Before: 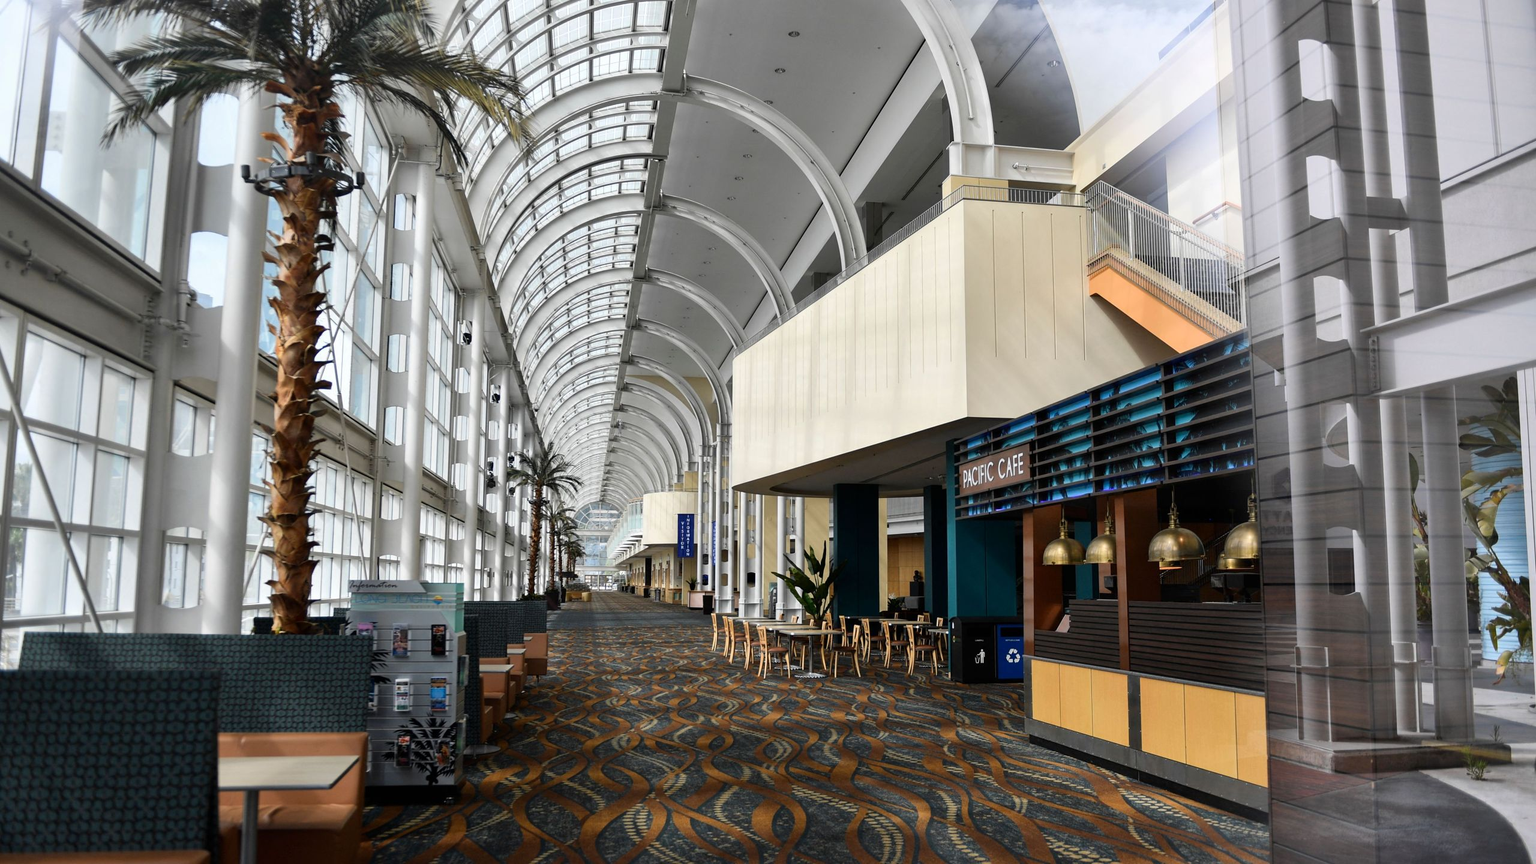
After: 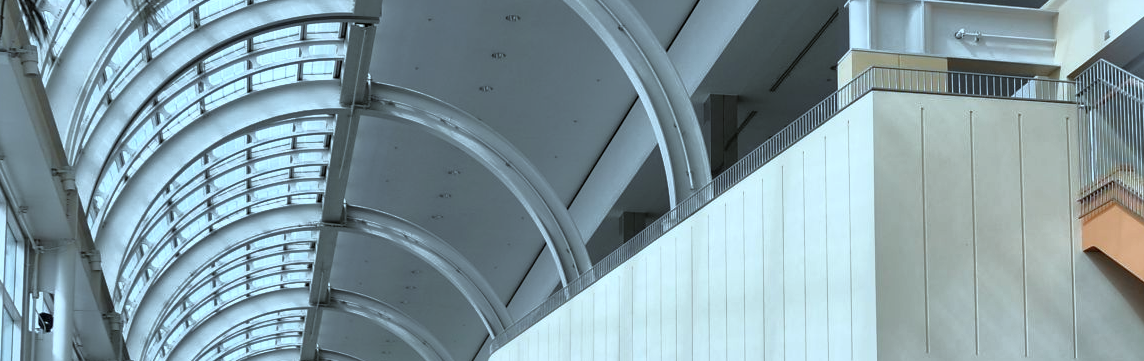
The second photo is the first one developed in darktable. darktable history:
crop: left 28.64%, top 16.832%, right 26.637%, bottom 58.055%
color correction: highlights a* -10.69, highlights b* -19.19
tone curve: curves: ch0 [(0, 0) (0.48, 0.431) (0.7, 0.609) (0.864, 0.854) (1, 1)]
